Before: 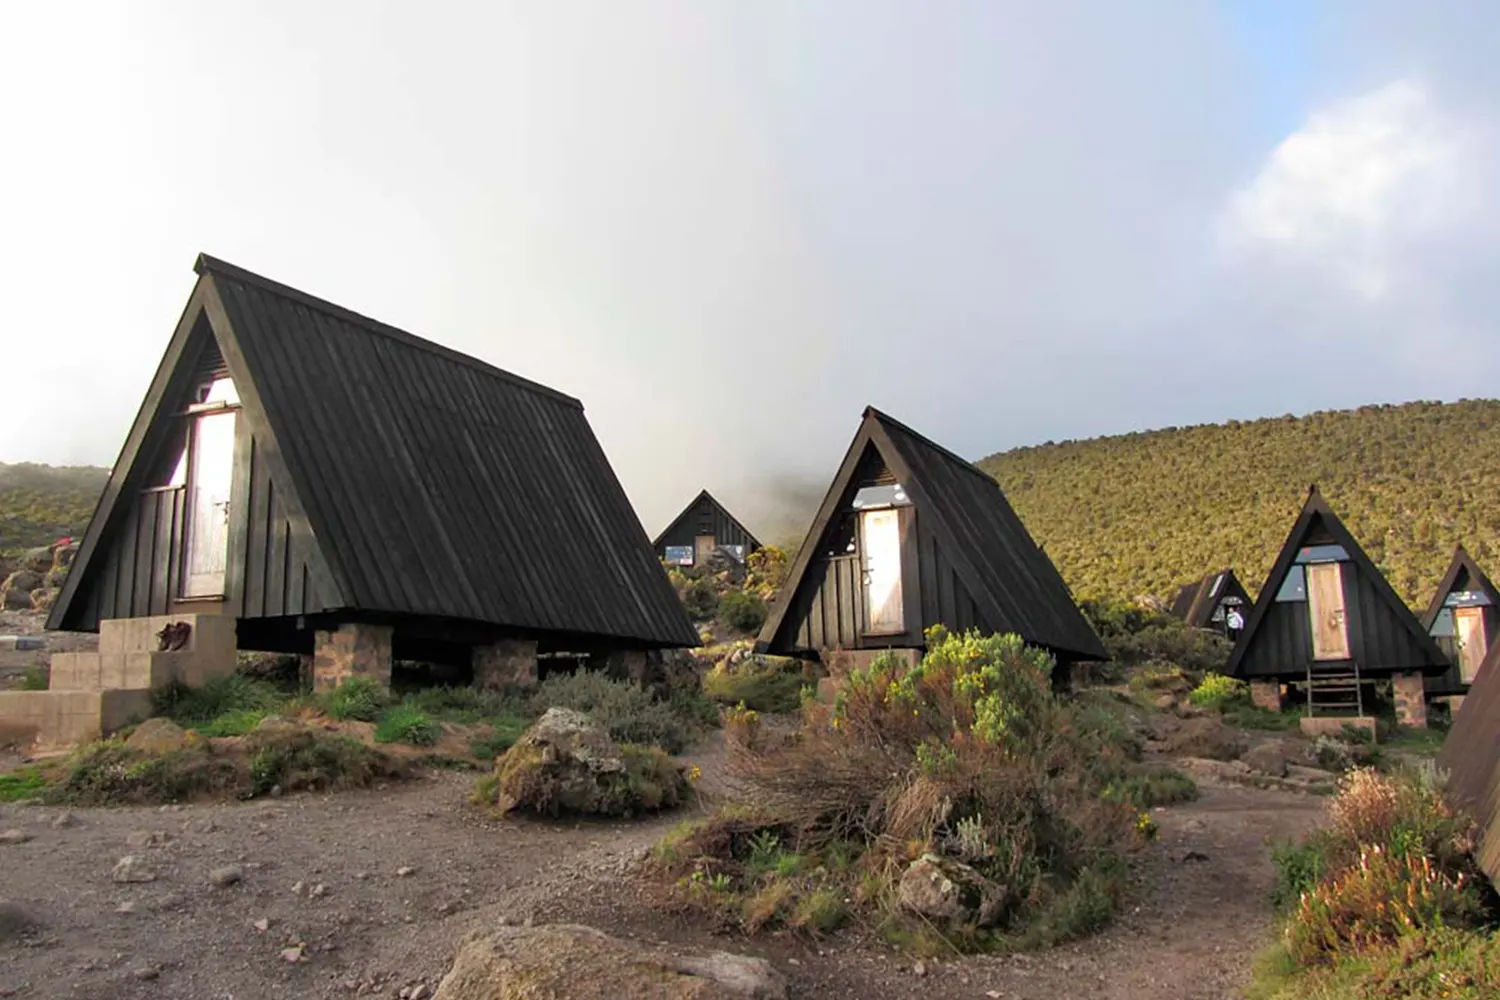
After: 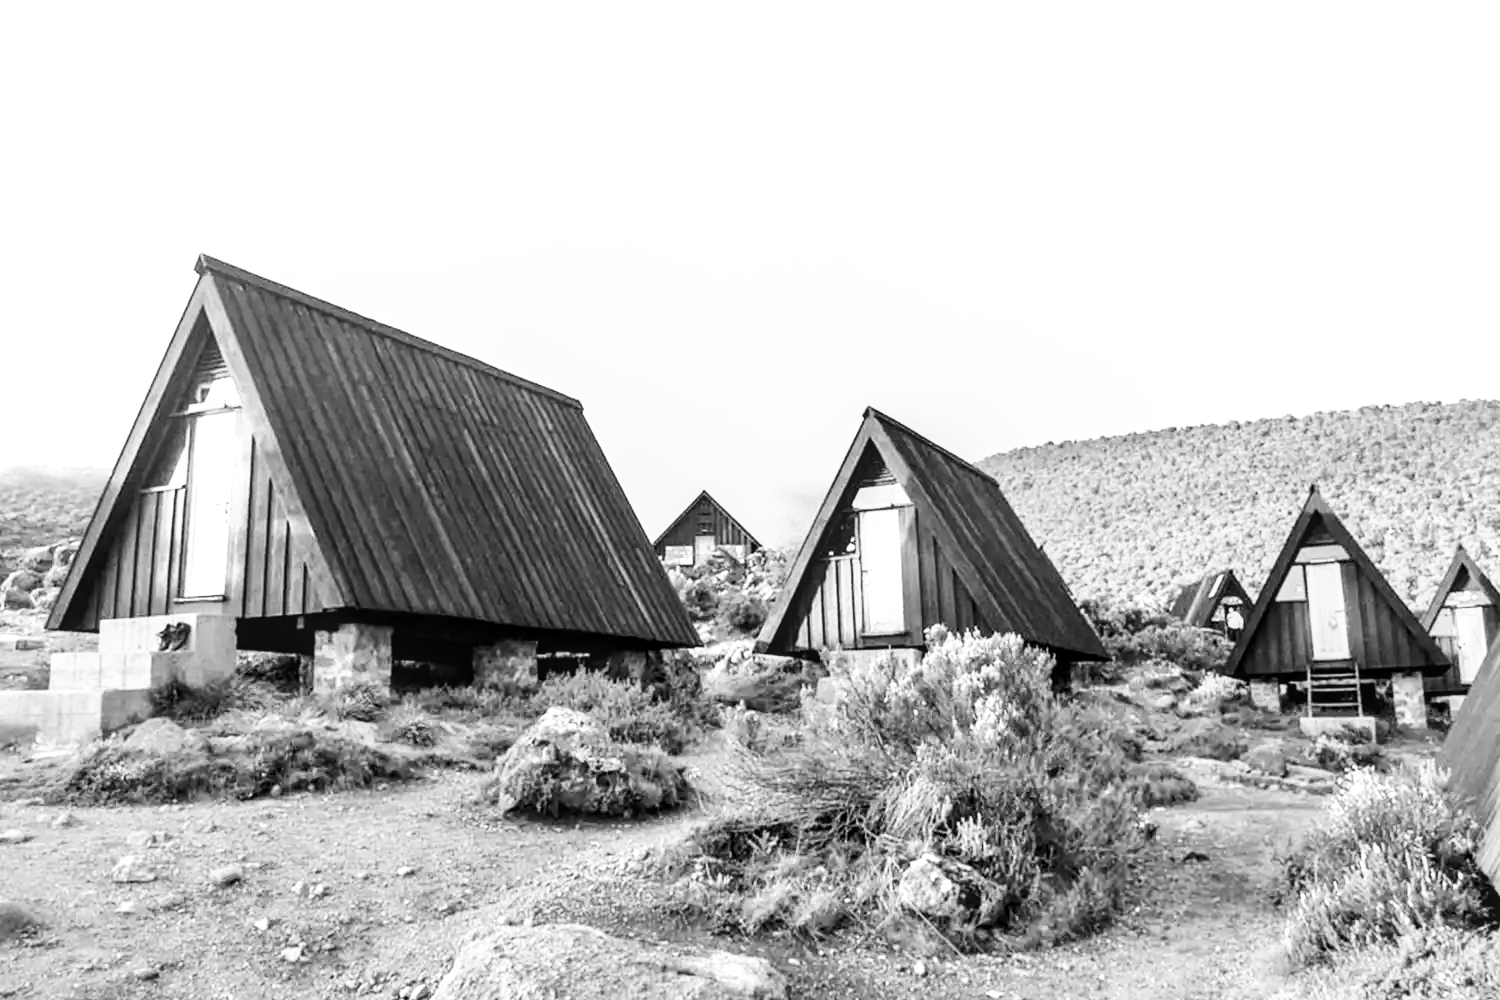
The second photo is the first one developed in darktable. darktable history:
base curve: curves: ch0 [(0, 0) (0.007, 0.004) (0.027, 0.03) (0.046, 0.07) (0.207, 0.54) (0.442, 0.872) (0.673, 0.972) (1, 1)], preserve colors none
monochrome: a 16.01, b -2.65, highlights 0.52
exposure: exposure 0.781 EV, compensate highlight preservation false
local contrast: on, module defaults
